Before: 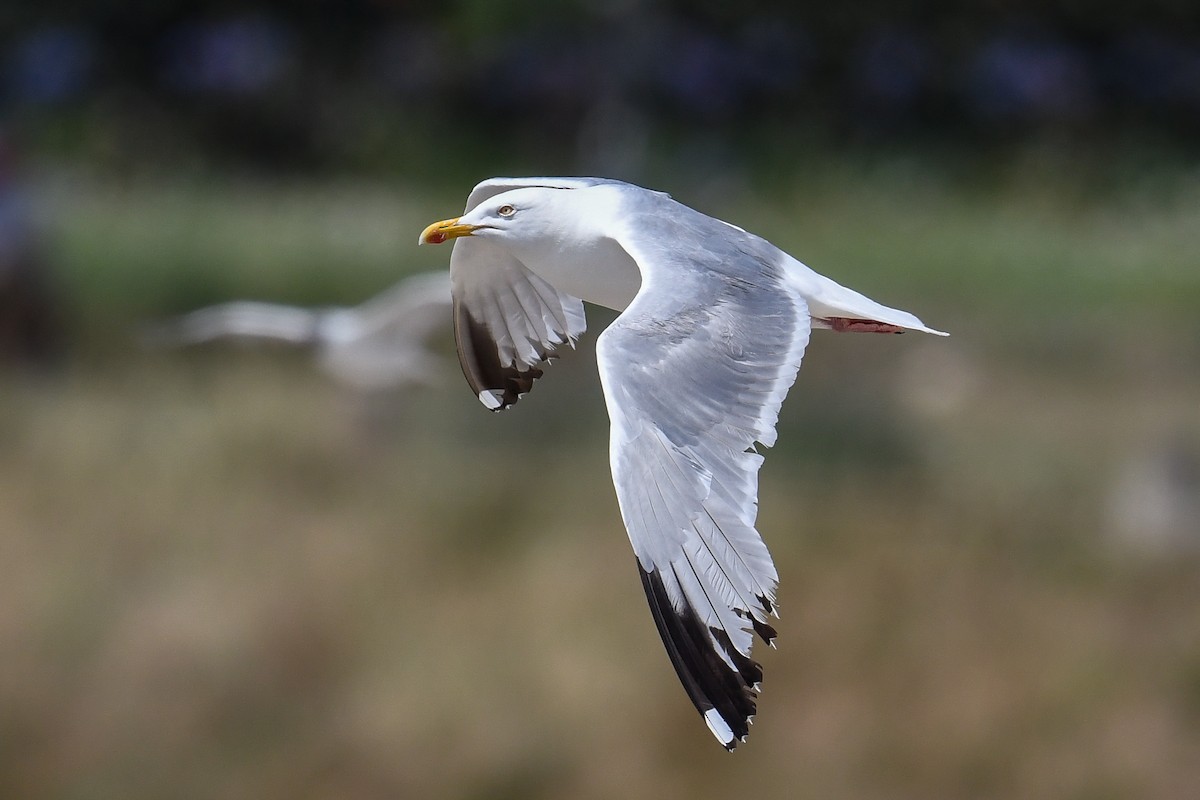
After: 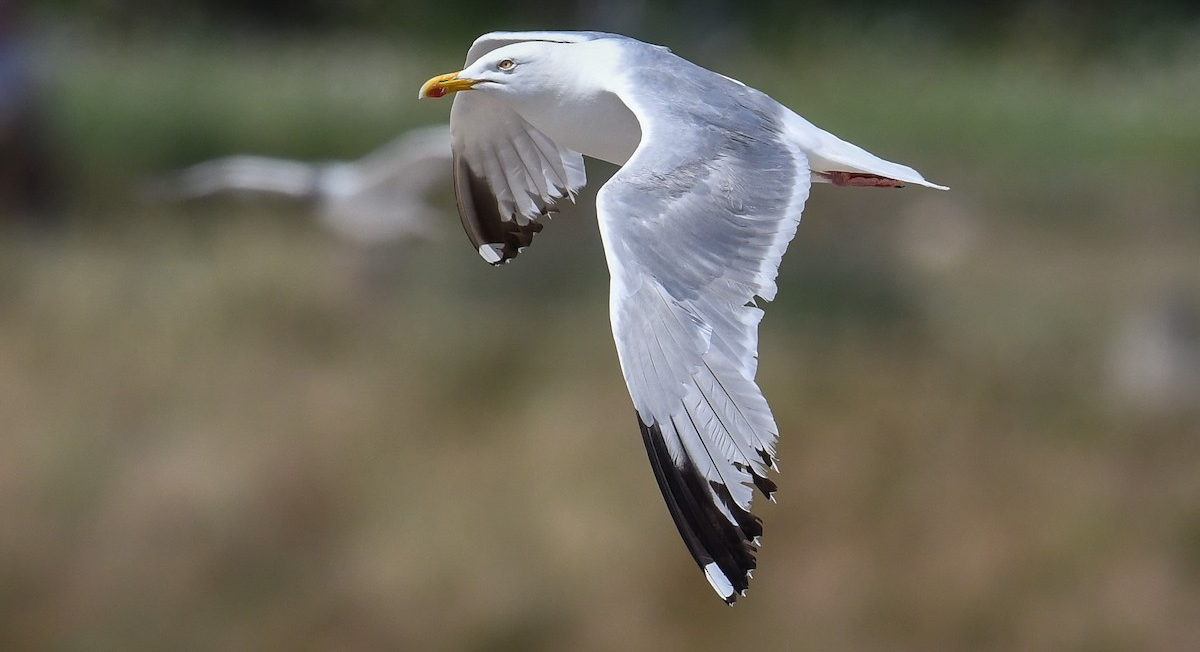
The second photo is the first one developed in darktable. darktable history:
crop and rotate: top 18.452%
